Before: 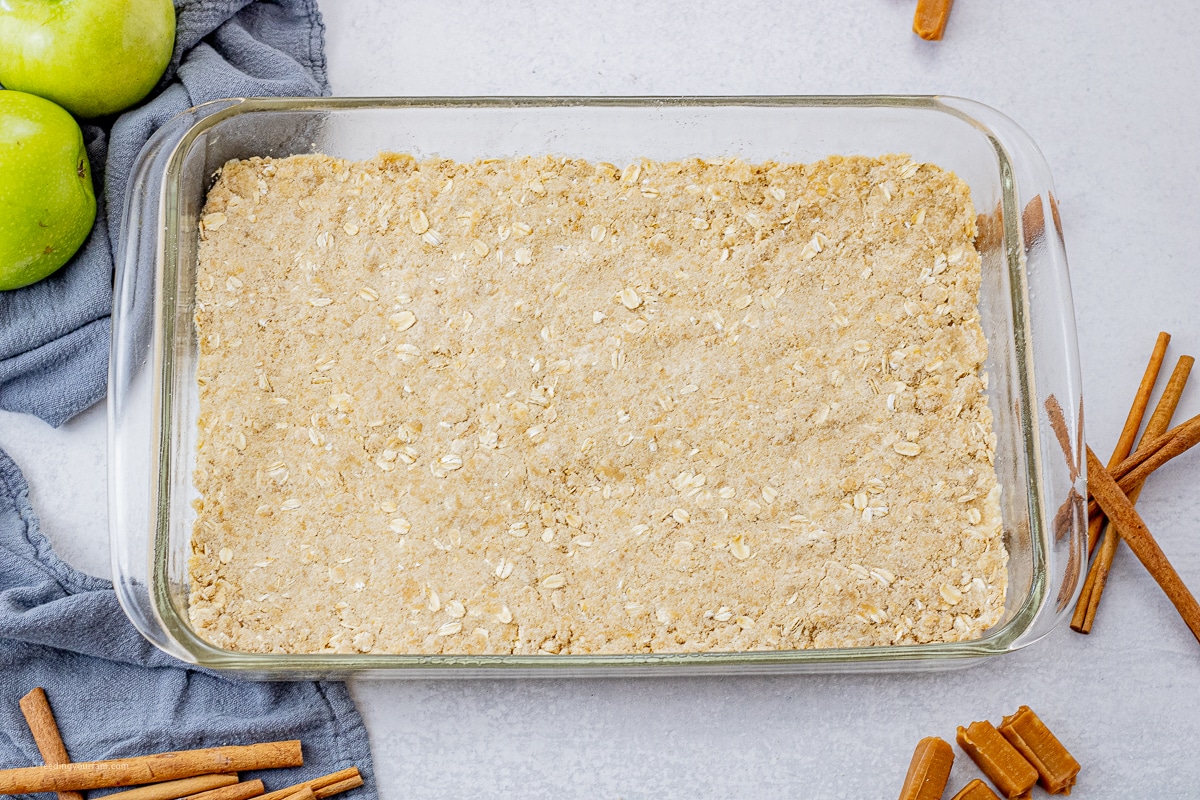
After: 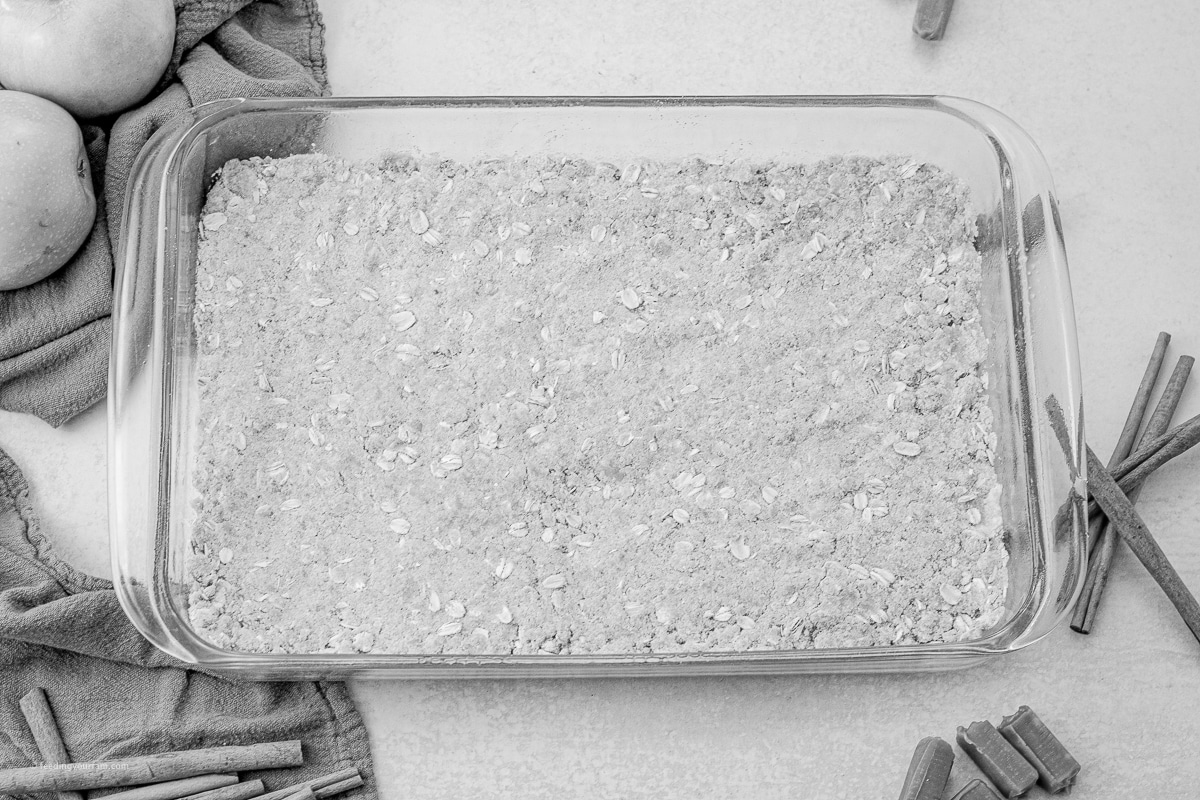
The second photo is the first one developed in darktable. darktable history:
monochrome: on, module defaults
color zones: curves: ch1 [(0, 0.006) (0.094, 0.285) (0.171, 0.001) (0.429, 0.001) (0.571, 0.003) (0.714, 0.004) (0.857, 0.004) (1, 0.006)]
